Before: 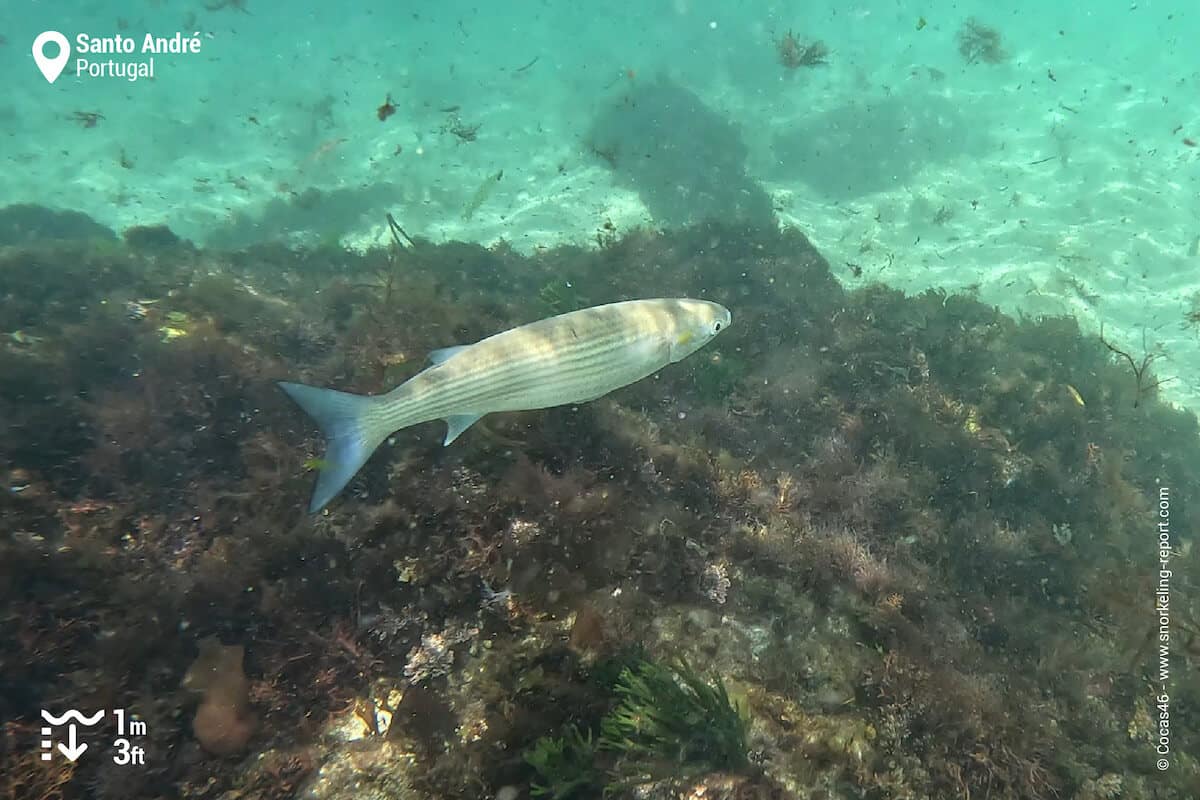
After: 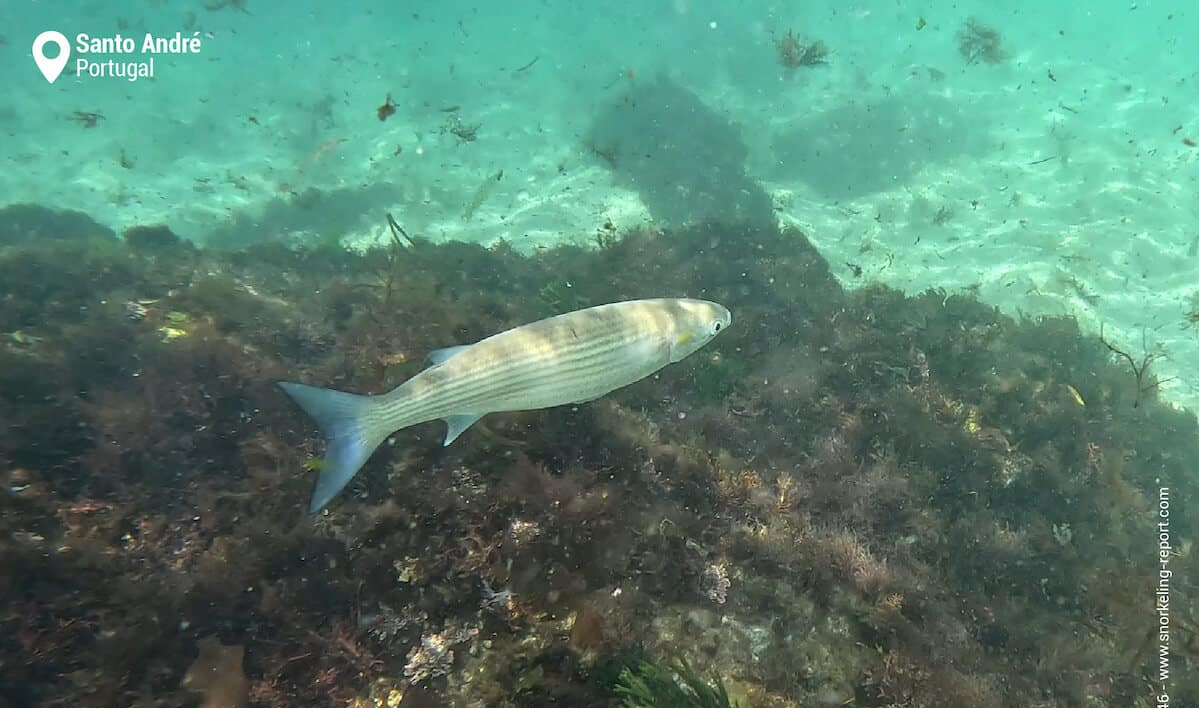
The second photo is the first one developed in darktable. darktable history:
crop and rotate: top 0%, bottom 11.378%
